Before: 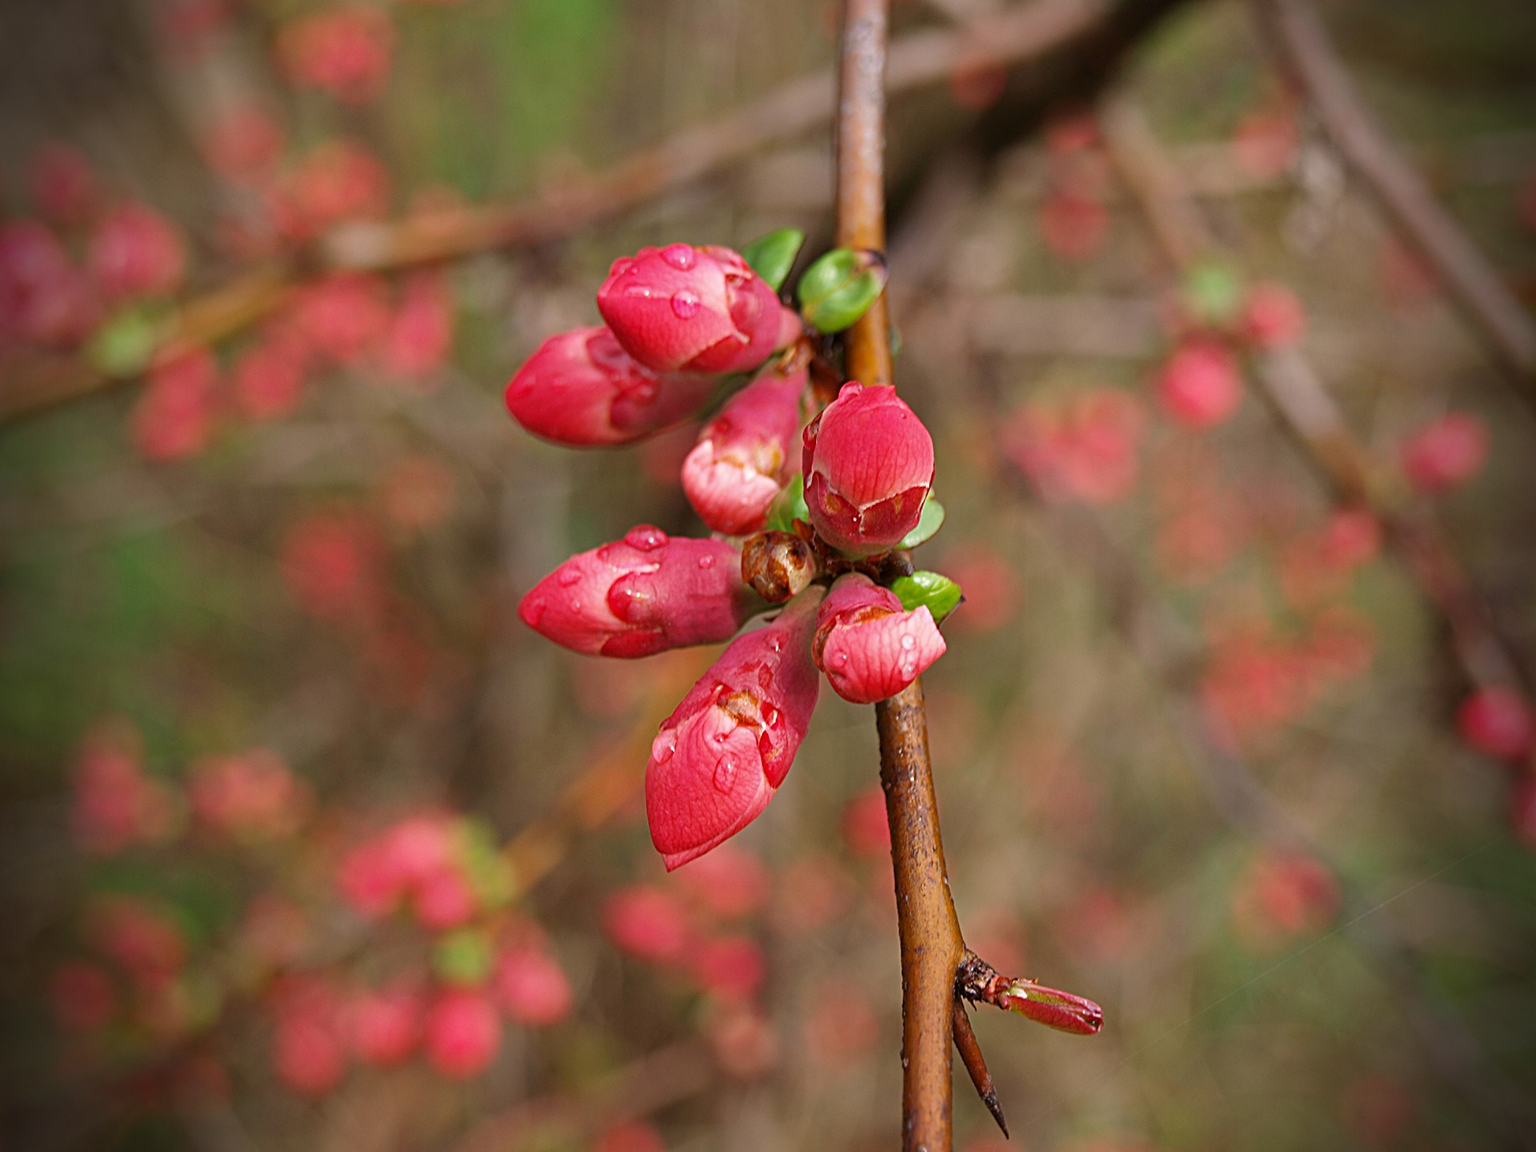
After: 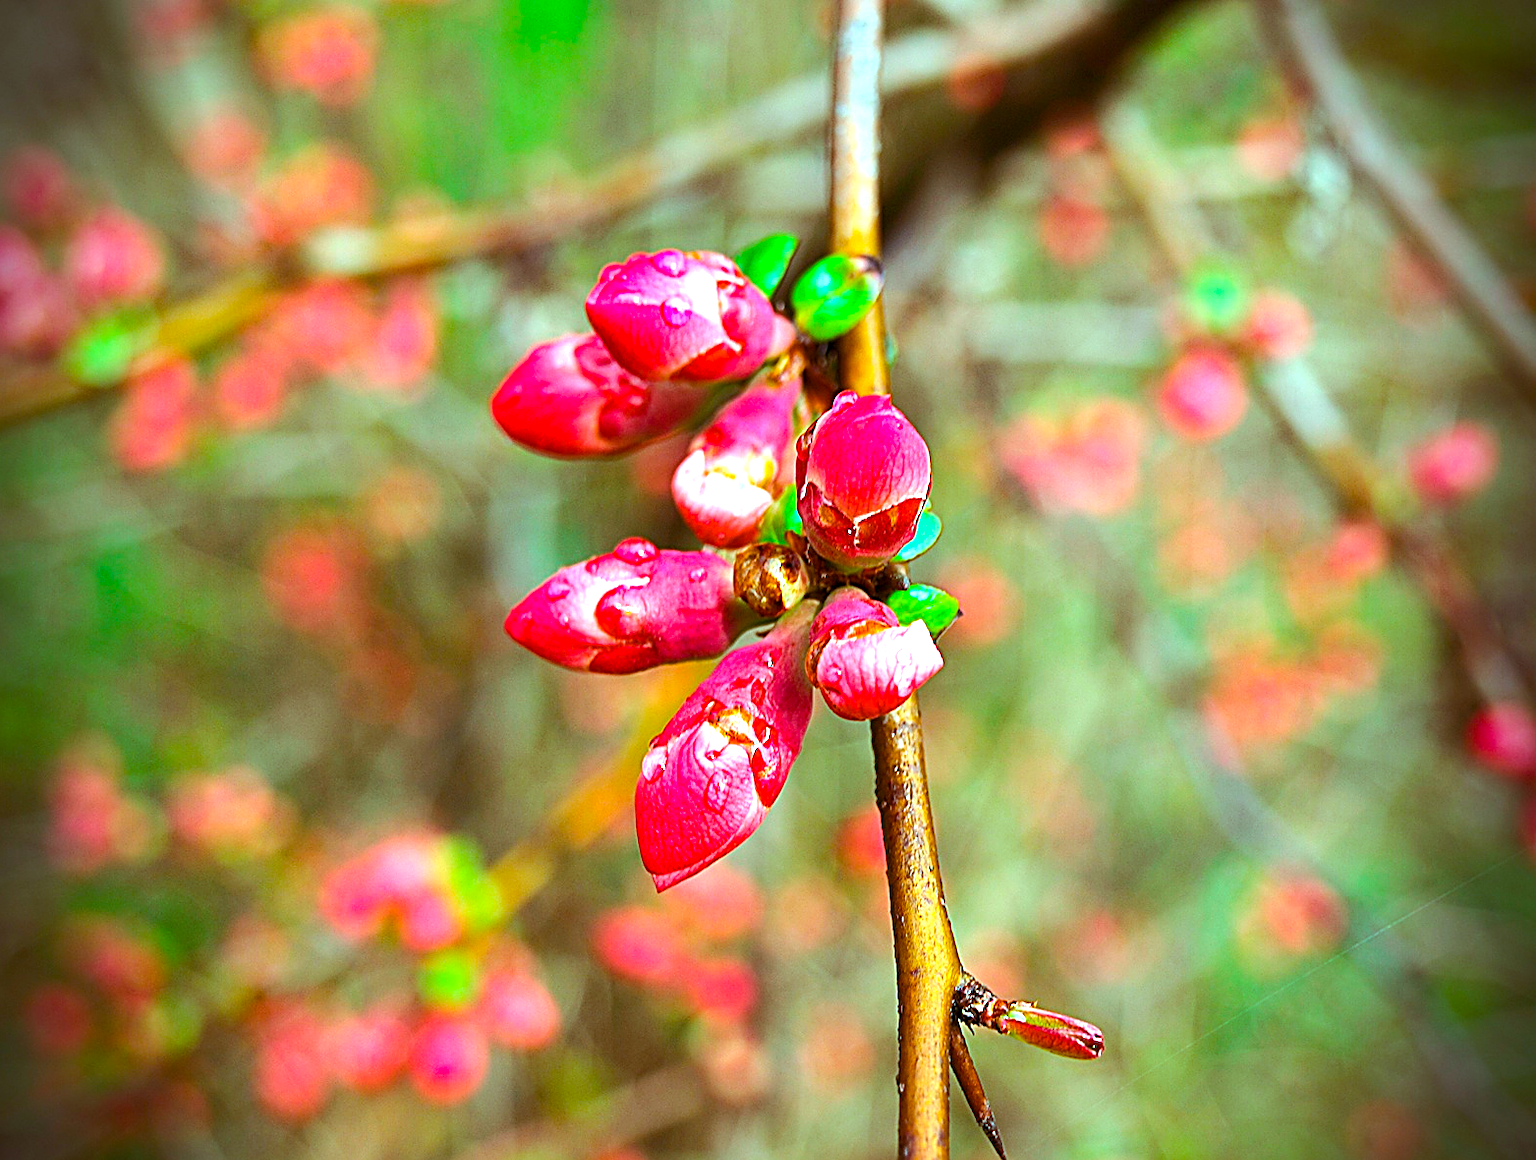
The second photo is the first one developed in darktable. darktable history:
sharpen: on, module defaults
crop and rotate: left 1.71%, right 0.573%, bottom 1.522%
color balance rgb: highlights gain › luminance -32.835%, highlights gain › chroma 5.586%, highlights gain › hue 217.95°, linear chroma grading › global chroma 15.327%, perceptual saturation grading › global saturation 30.902%, perceptual brilliance grading › highlights 3.775%, perceptual brilliance grading › mid-tones -17.546%, perceptual brilliance grading › shadows -40.684%
exposure: black level correction 0.001, exposure 1.844 EV, compensate highlight preservation false
